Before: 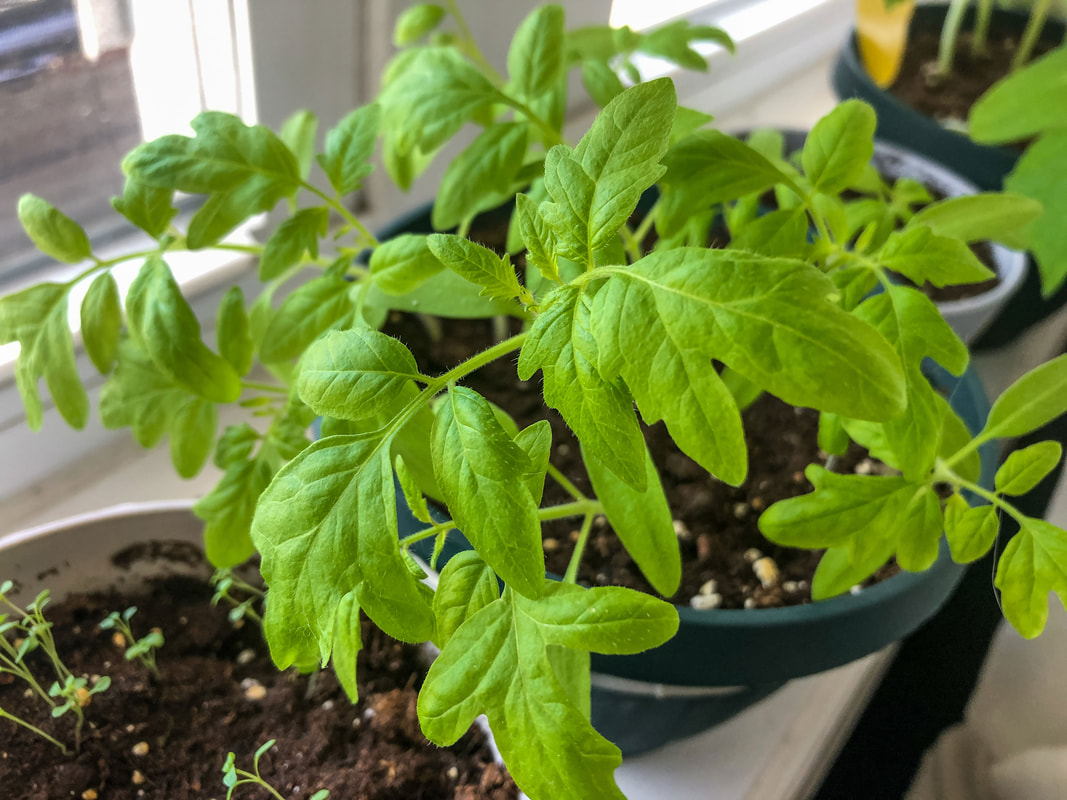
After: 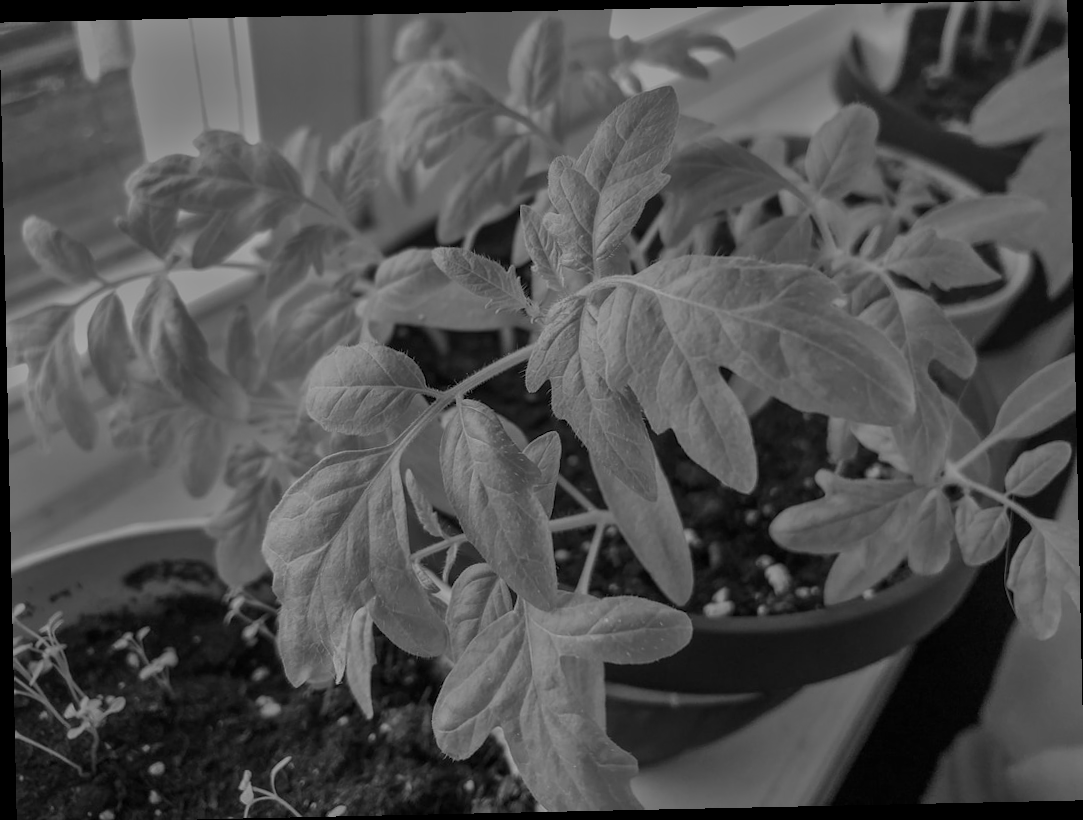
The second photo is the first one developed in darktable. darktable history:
rotate and perspective: rotation -1.24°, automatic cropping off
crop: top 0.05%, bottom 0.098%
white balance: red 0.766, blue 1.537
monochrome: a 79.32, b 81.83, size 1.1
